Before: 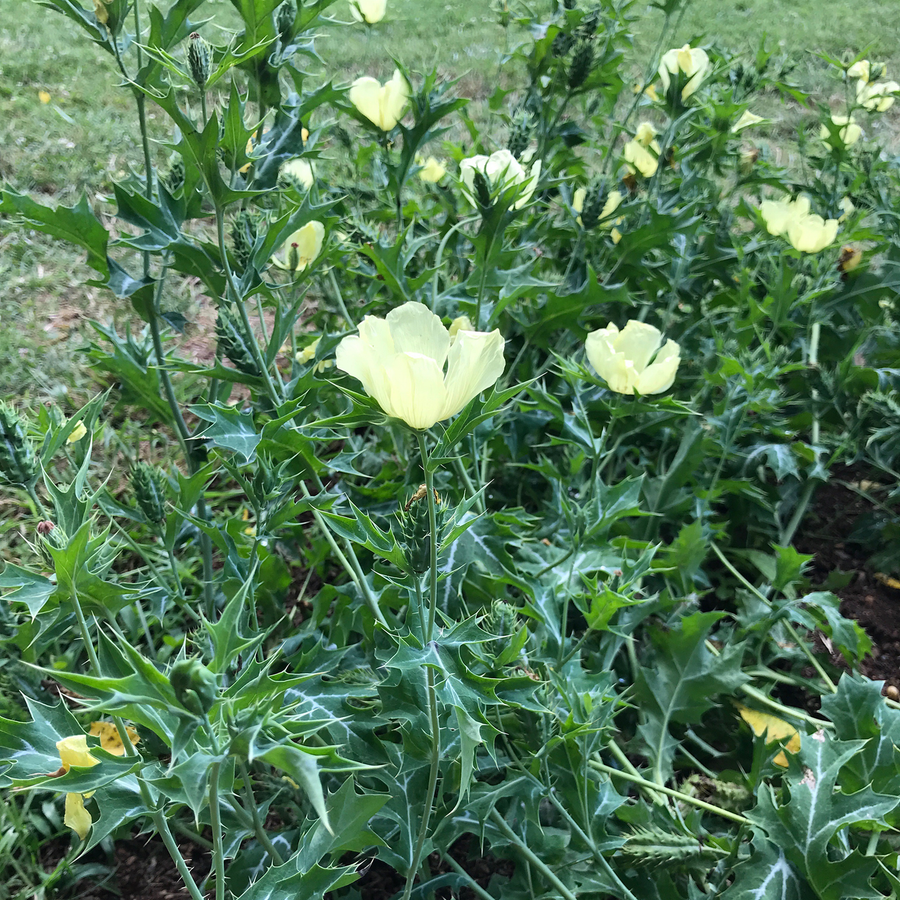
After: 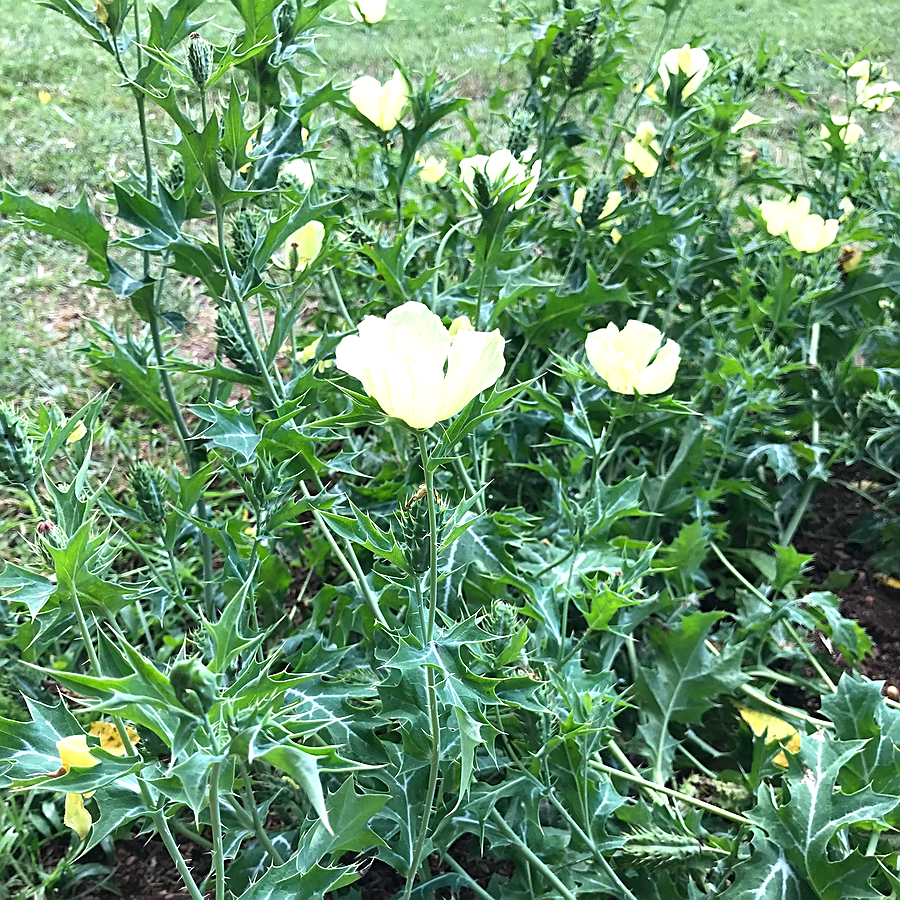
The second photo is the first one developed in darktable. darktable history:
sharpen: on, module defaults
exposure: exposure 0.643 EV, compensate exposure bias true, compensate highlight preservation false
